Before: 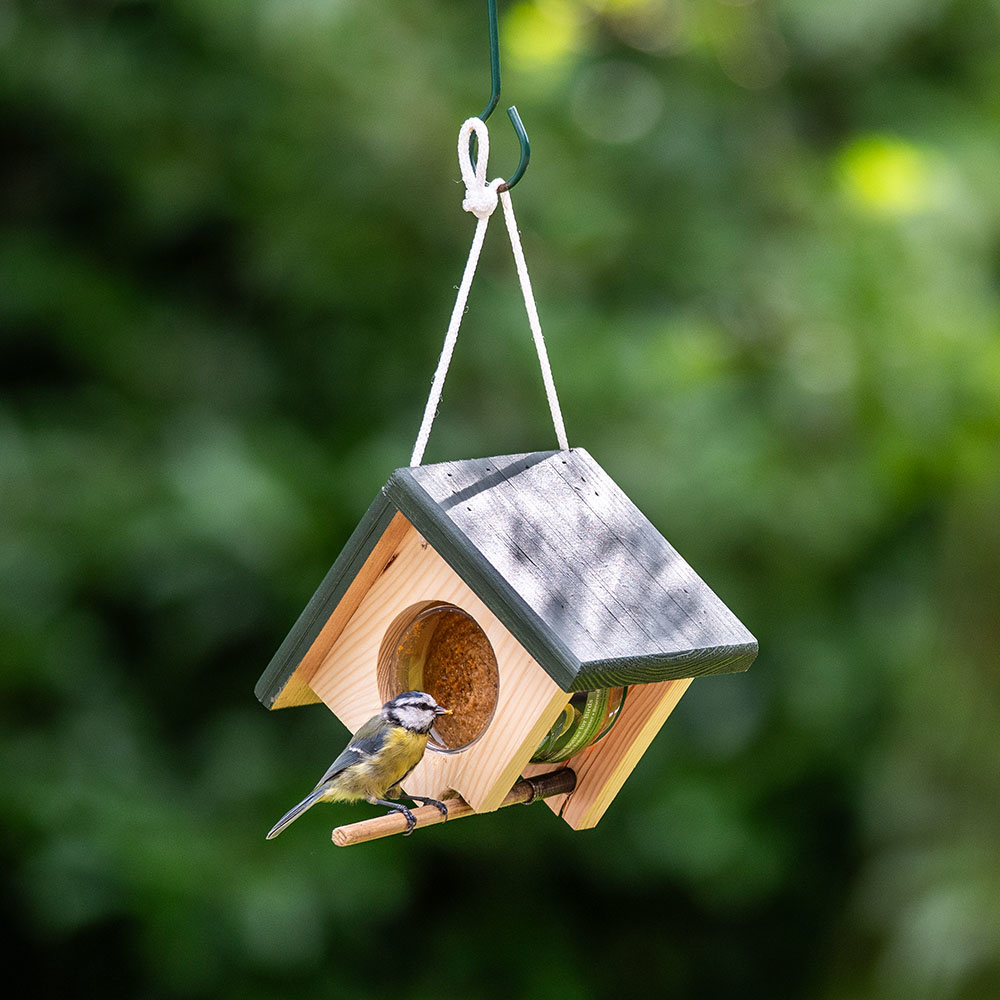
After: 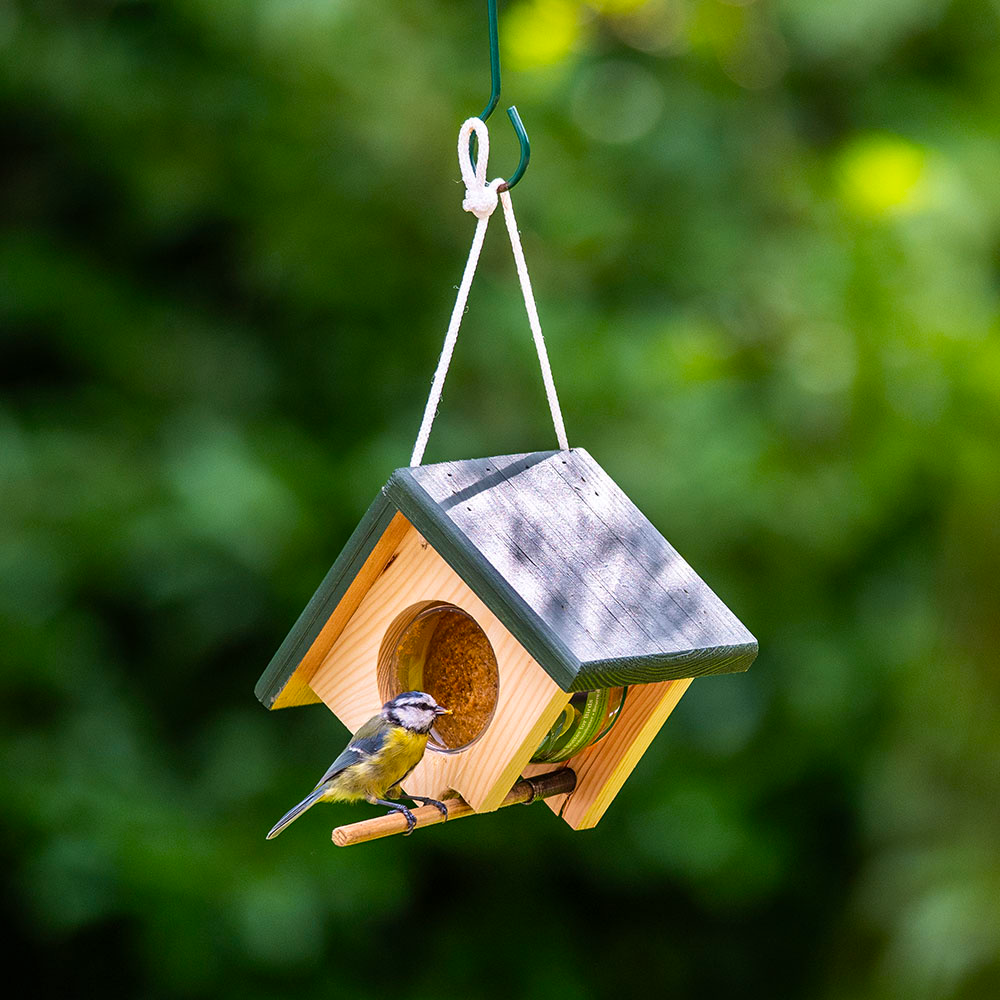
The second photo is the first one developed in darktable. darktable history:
color balance rgb: perceptual saturation grading › global saturation 25.004%, global vibrance 20%
velvia: on, module defaults
